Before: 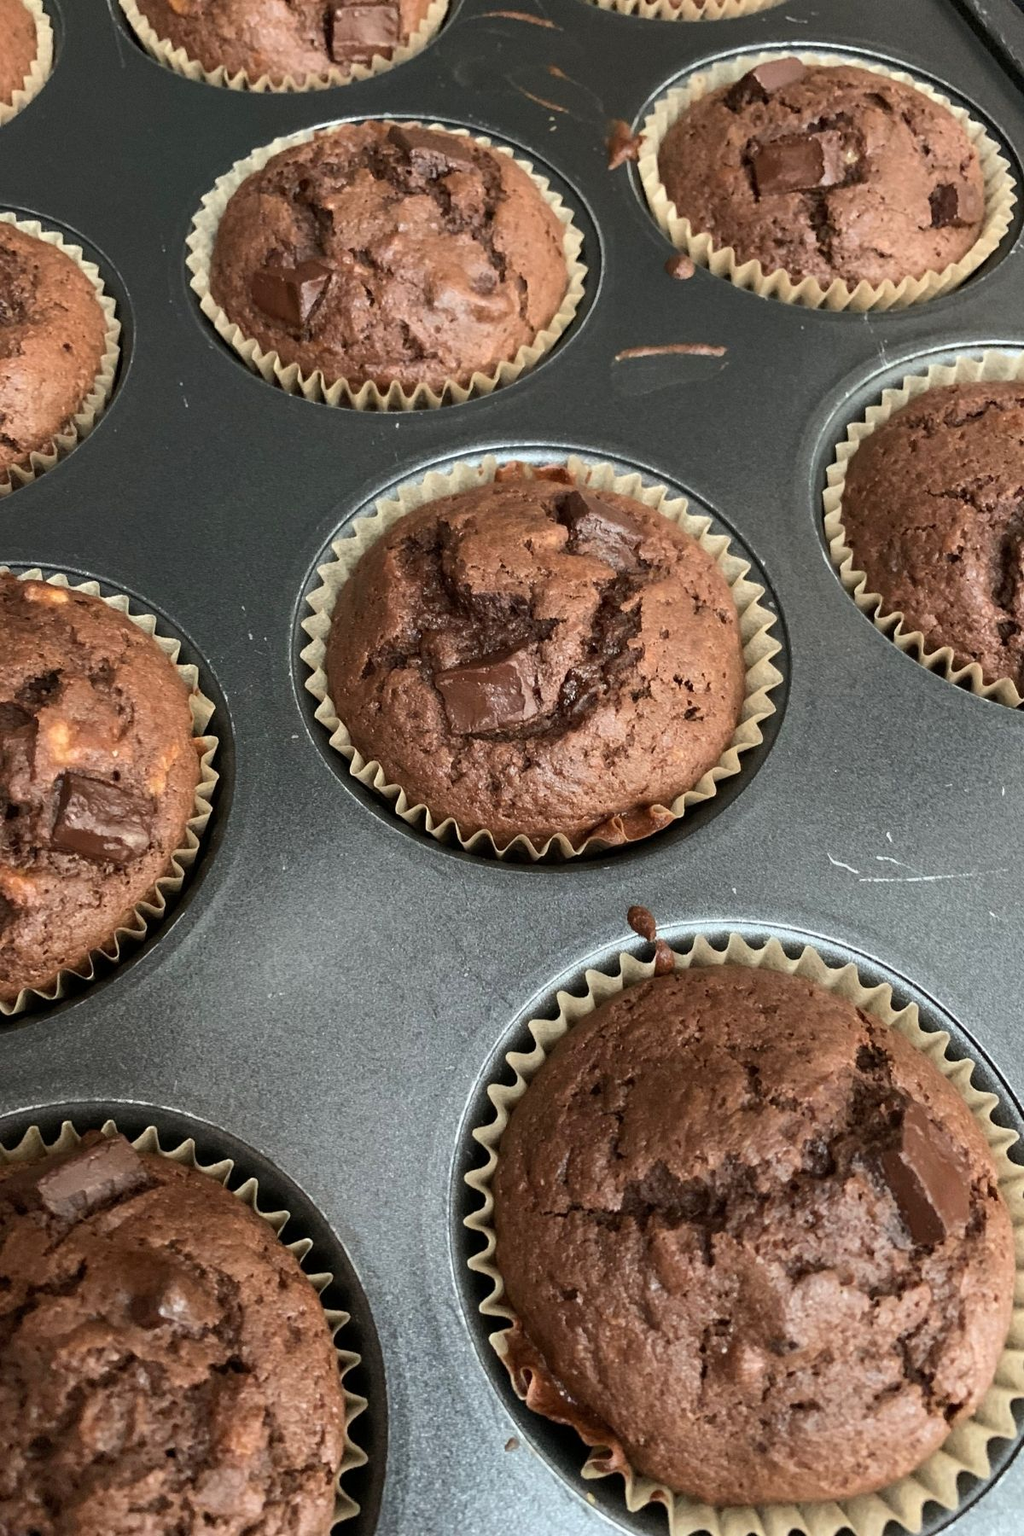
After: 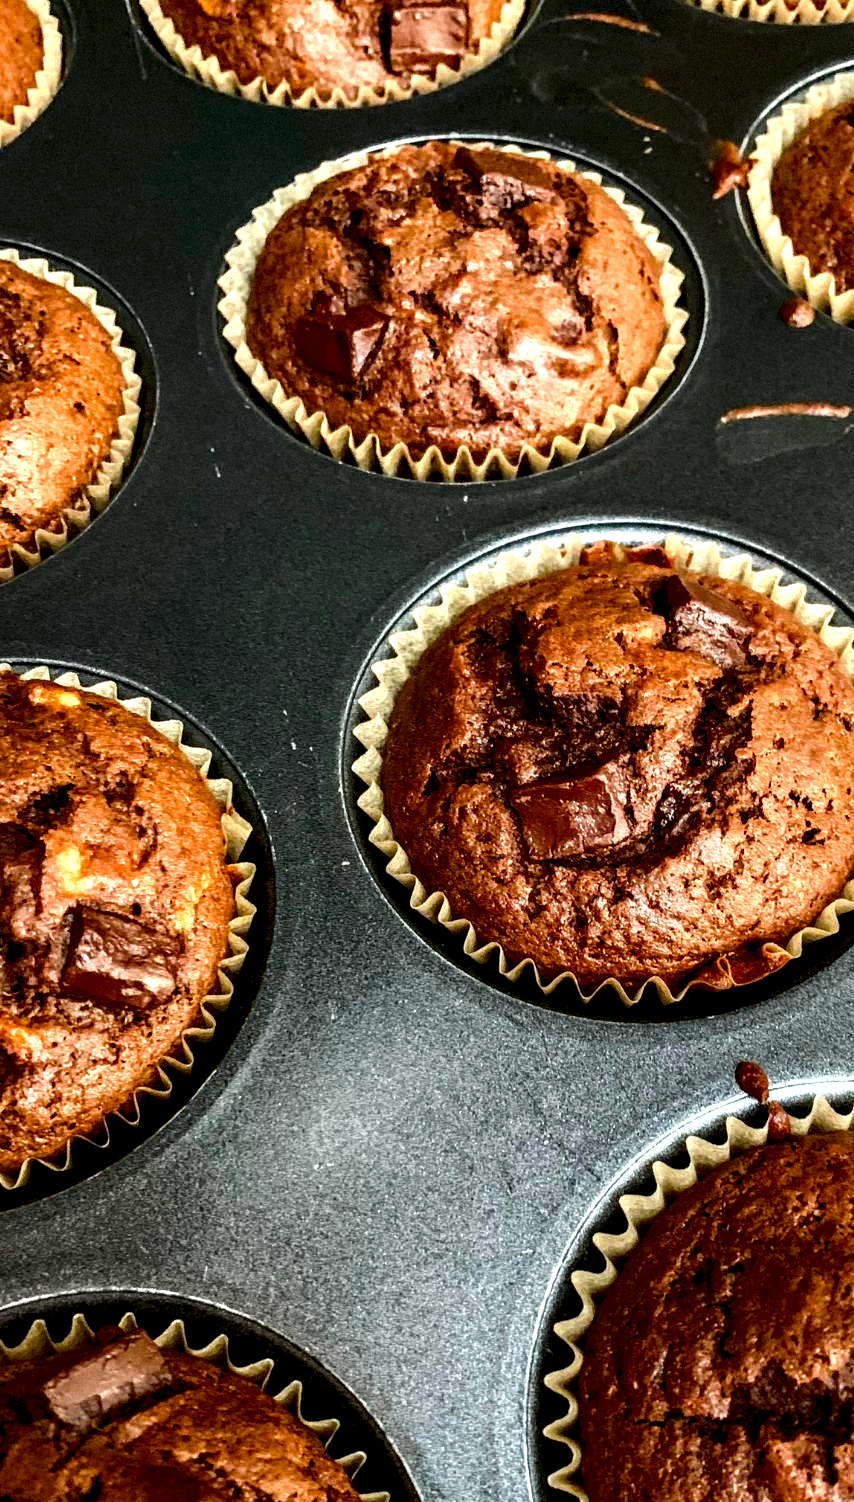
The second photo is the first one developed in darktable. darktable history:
color balance rgb: perceptual saturation grading › global saturation 40.031%, perceptual saturation grading › highlights -25.344%, perceptual saturation grading › mid-tones 35.349%, perceptual saturation grading › shadows 34.522%
color correction: highlights a* -0.106, highlights b* 0.116
crop: right 28.782%, bottom 16.508%
contrast brightness saturation: brightness -0.021, saturation 0.367
local contrast: shadows 186%, detail 224%
